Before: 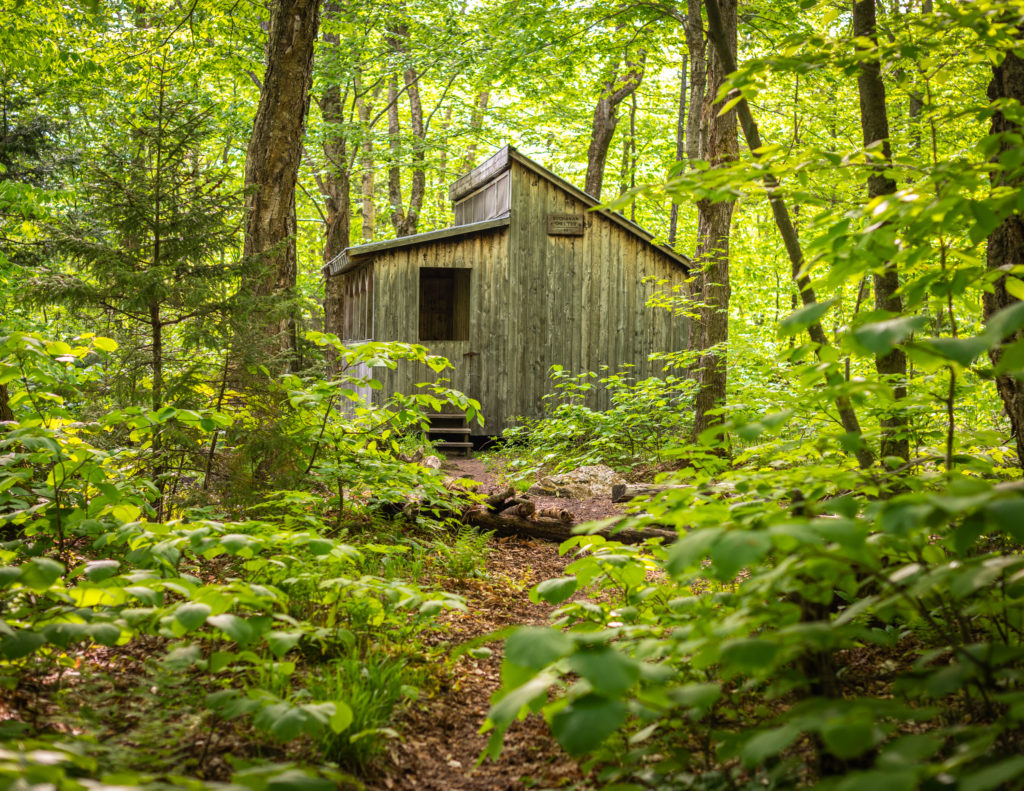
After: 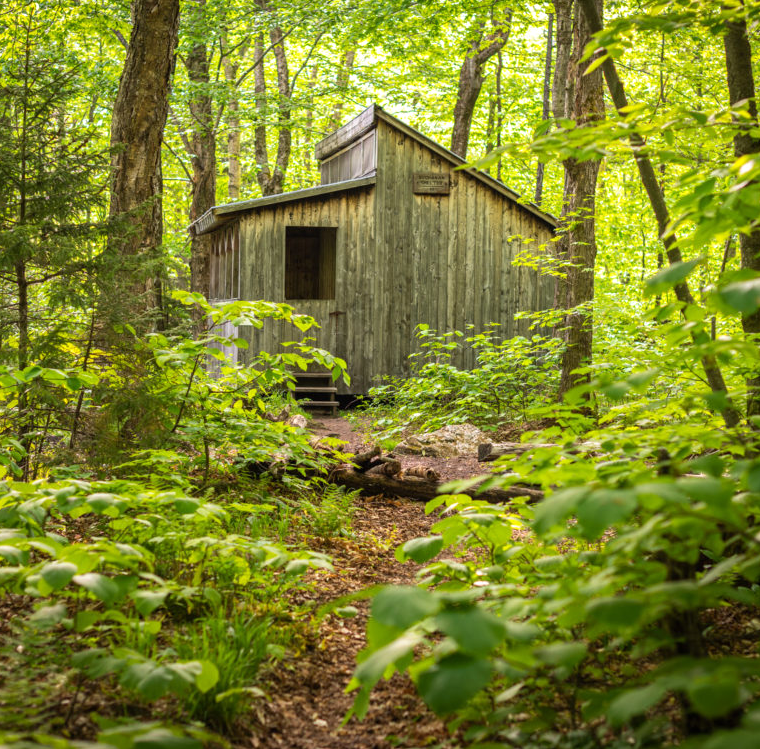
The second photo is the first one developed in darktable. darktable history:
exposure: exposure 0.081 EV, compensate highlight preservation false
crop and rotate: left 13.15%, top 5.251%, right 12.609%
